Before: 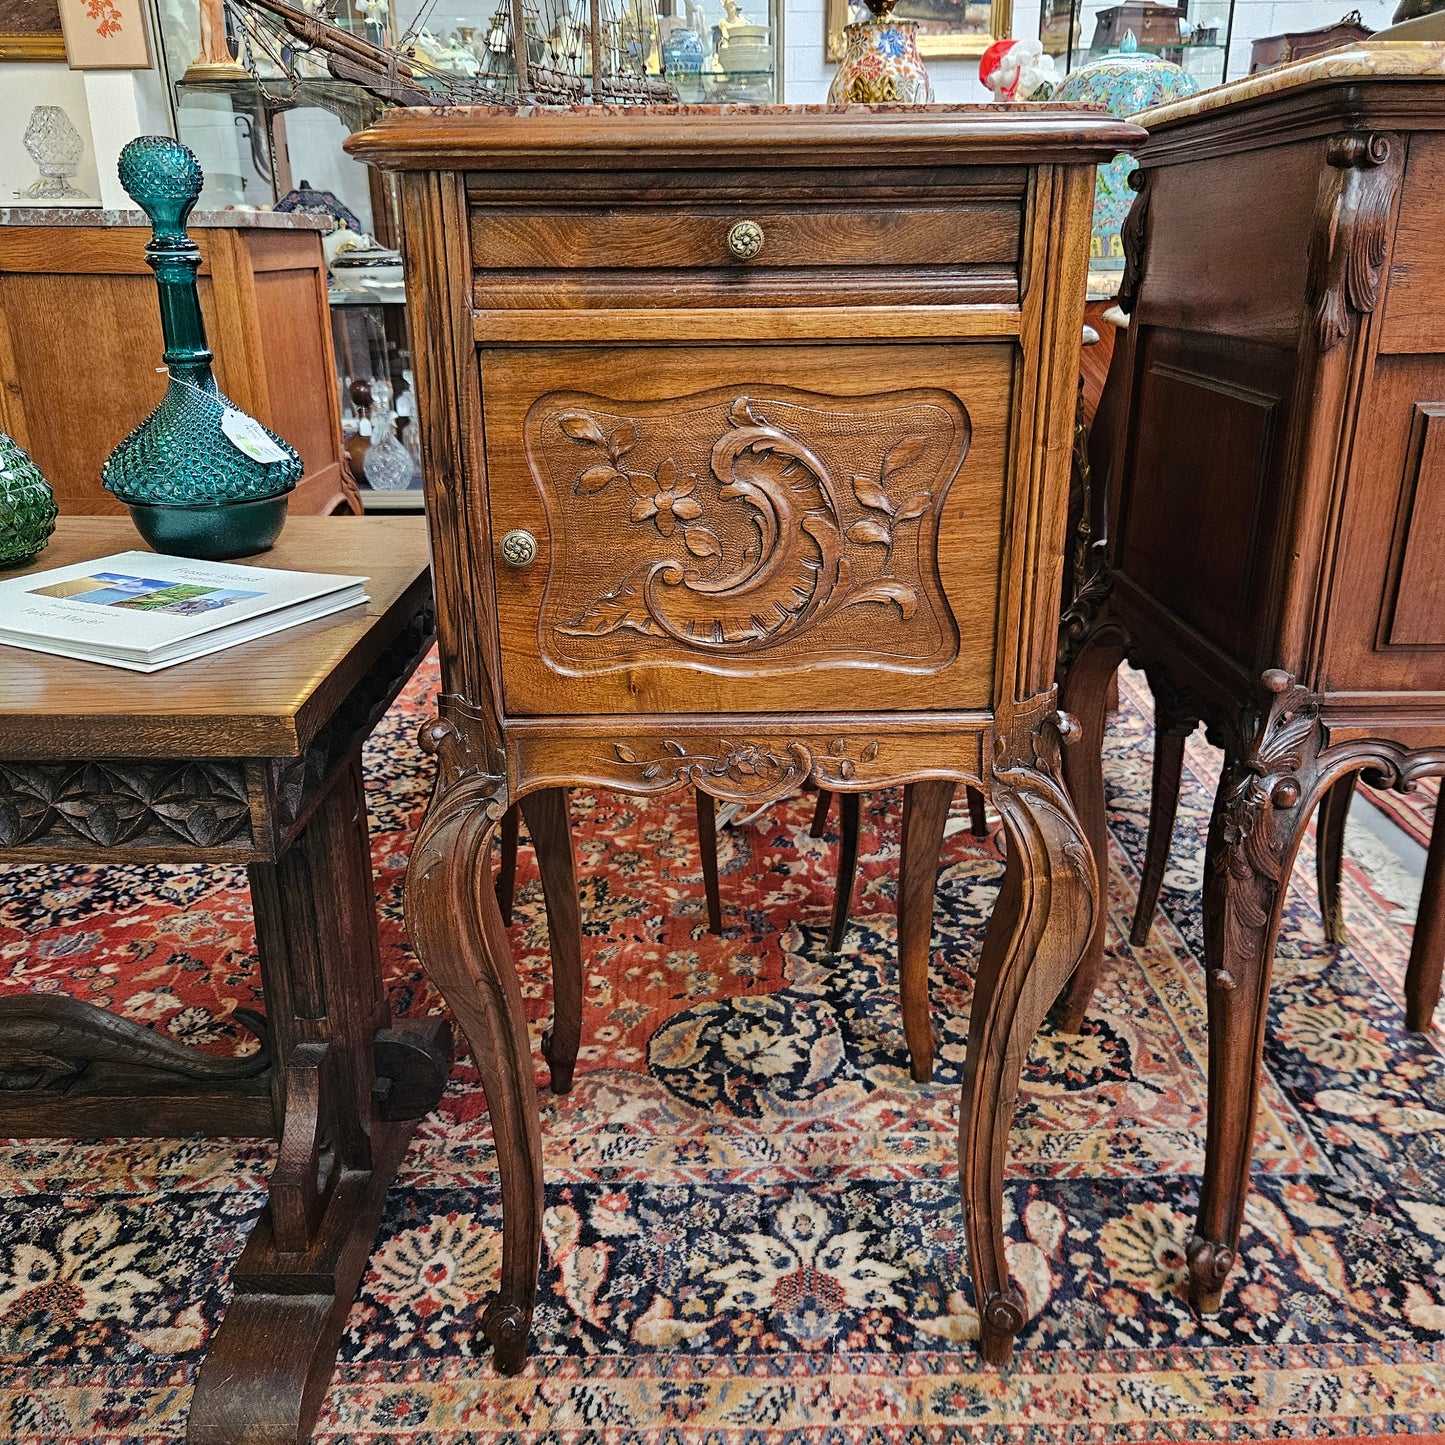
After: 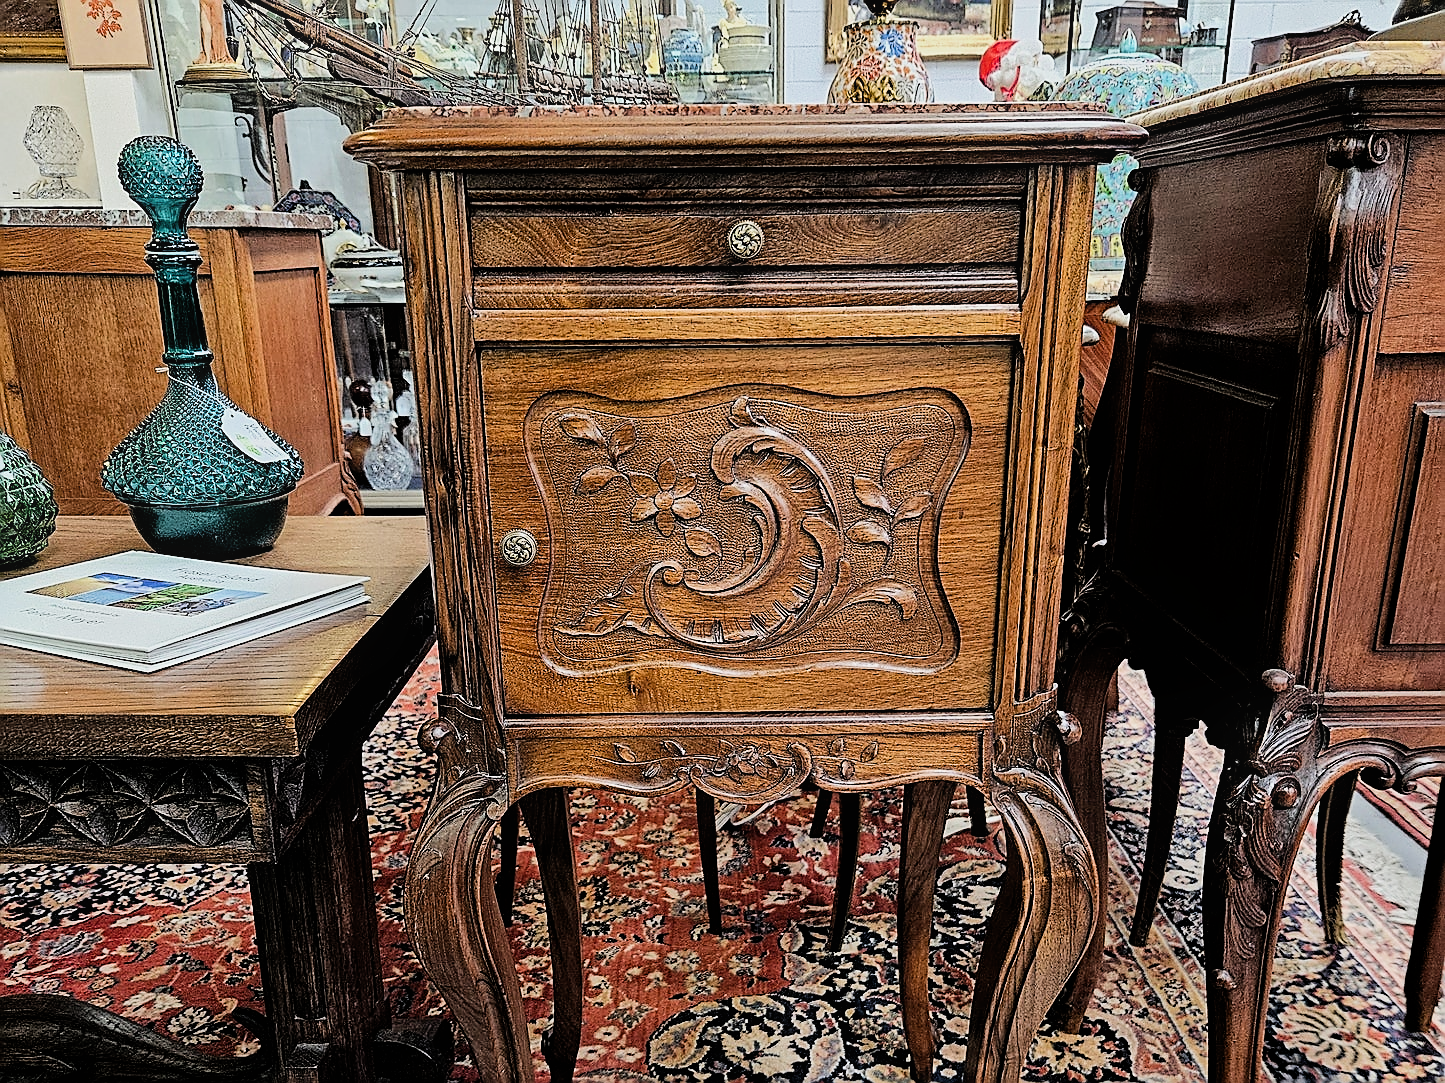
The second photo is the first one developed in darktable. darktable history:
filmic rgb: black relative exposure -5 EV, hardness 2.88, contrast 1.4
crop: bottom 24.988%
sharpen: radius 1.4, amount 1.25, threshold 0.7
bloom: size 9%, threshold 100%, strength 7%
